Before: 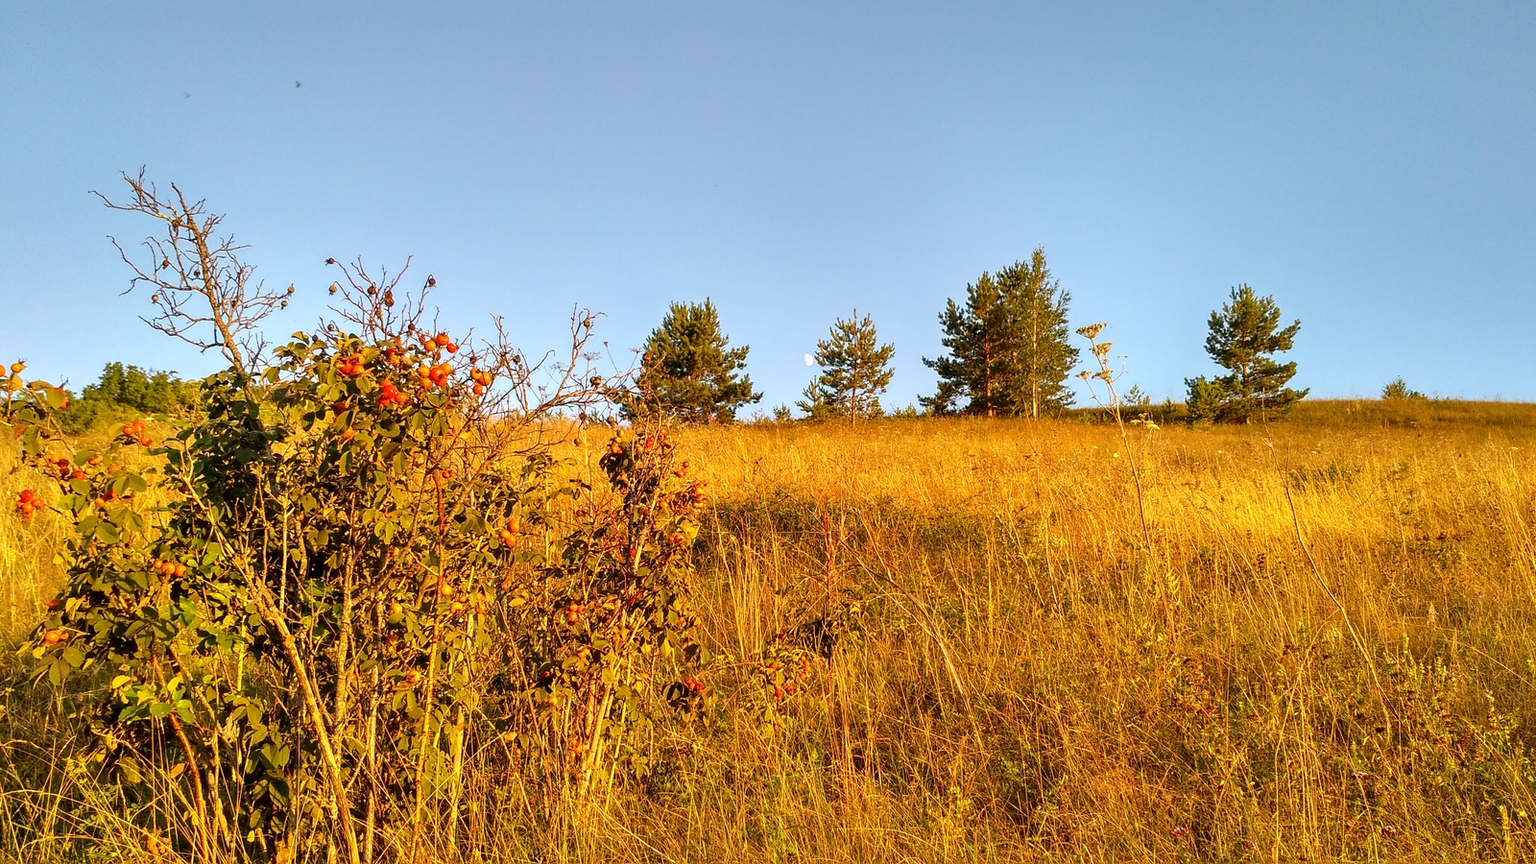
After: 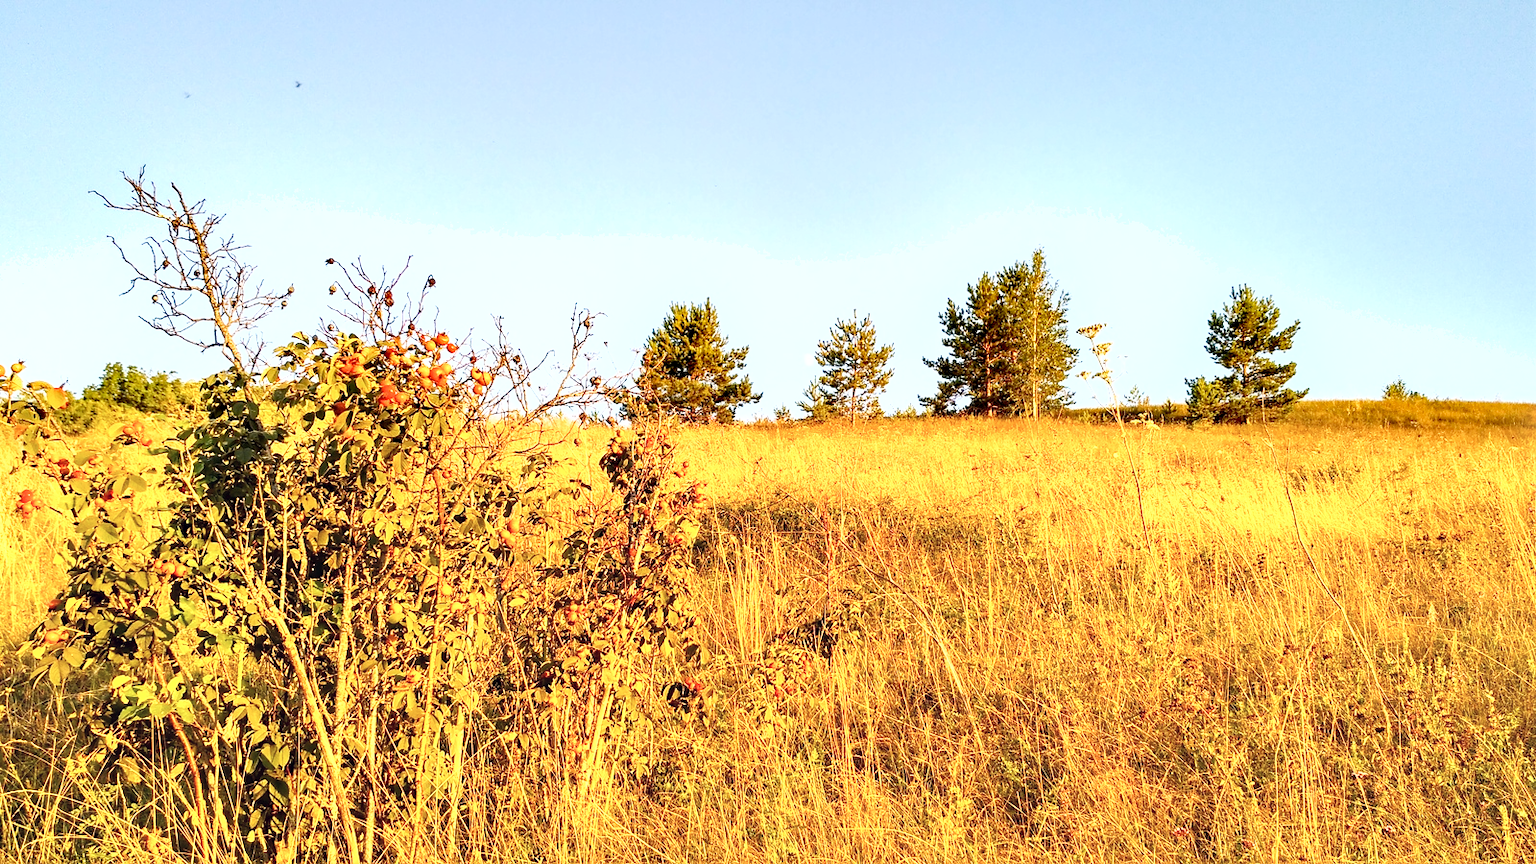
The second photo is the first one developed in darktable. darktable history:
contrast brightness saturation: saturation -0.068
base curve: curves: ch0 [(0, 0) (0.666, 0.806) (1, 1)], fusion 1, preserve colors none
exposure: black level correction -0.003, exposure 0.036 EV, compensate highlight preservation false
shadows and highlights: radius 45.82, white point adjustment 6.64, compress 79.75%, soften with gaussian
